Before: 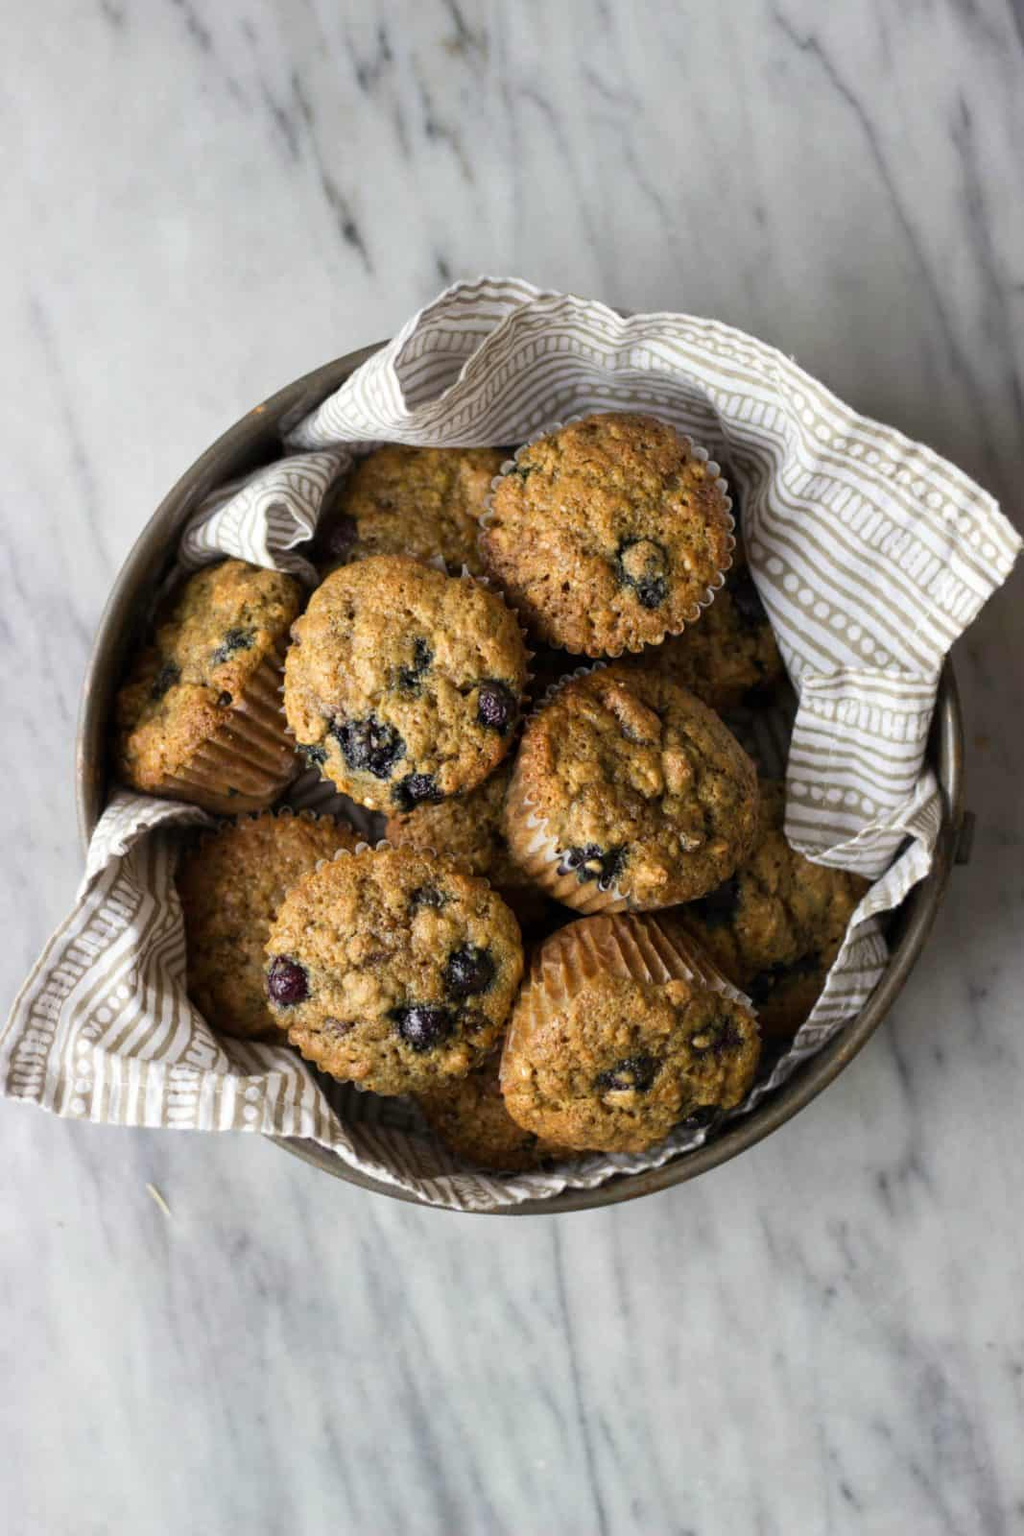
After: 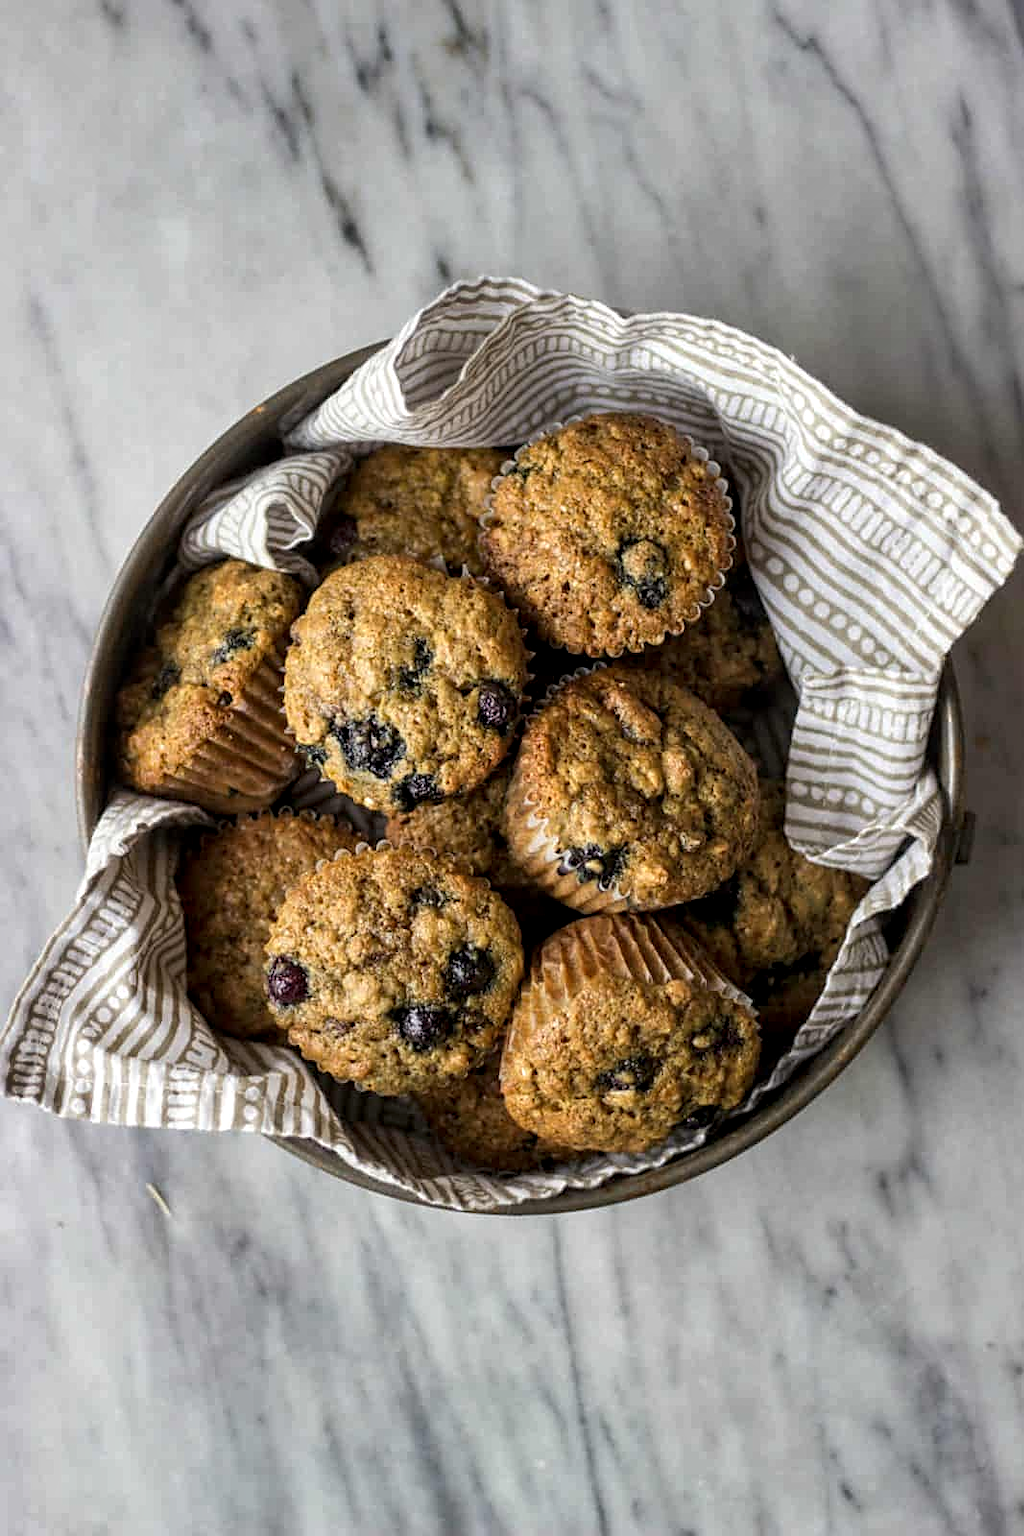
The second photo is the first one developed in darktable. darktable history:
shadows and highlights: soften with gaussian
sharpen: on, module defaults
local contrast: detail 130%
